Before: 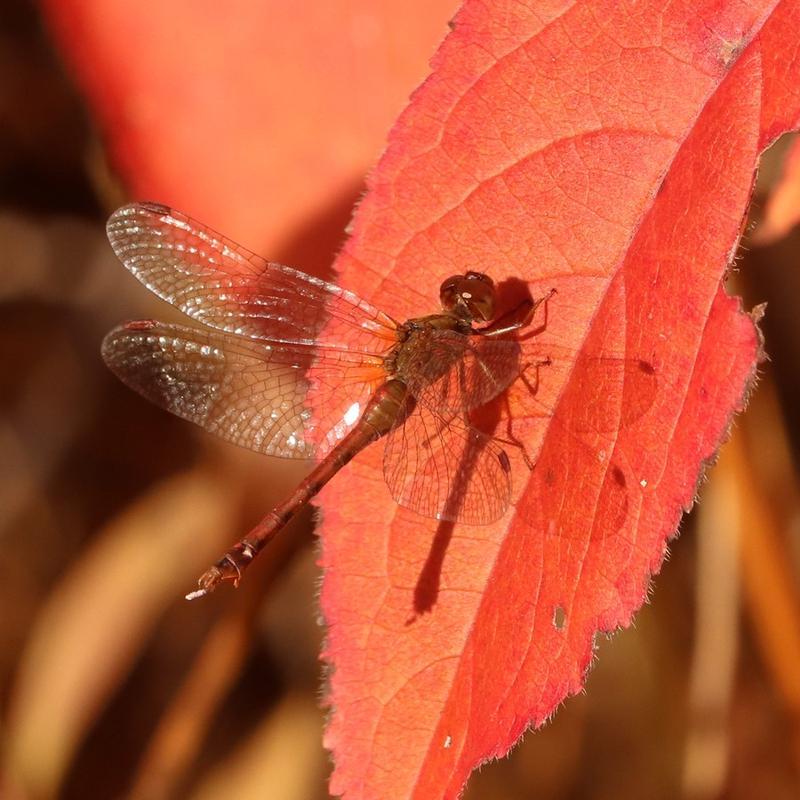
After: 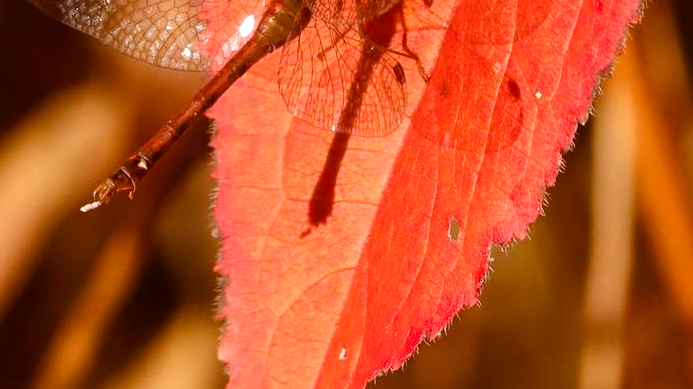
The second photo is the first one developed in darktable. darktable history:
color balance rgb: shadows lift › hue 86.98°, perceptual saturation grading › global saturation 13.87%, perceptual saturation grading › highlights -25.753%, perceptual saturation grading › shadows 29.875%, perceptual brilliance grading › highlights 6.47%, perceptual brilliance grading › mid-tones 16.713%, perceptual brilliance grading › shadows -5.372%
crop and rotate: left 13.278%, top 48.591%, bottom 2.744%
